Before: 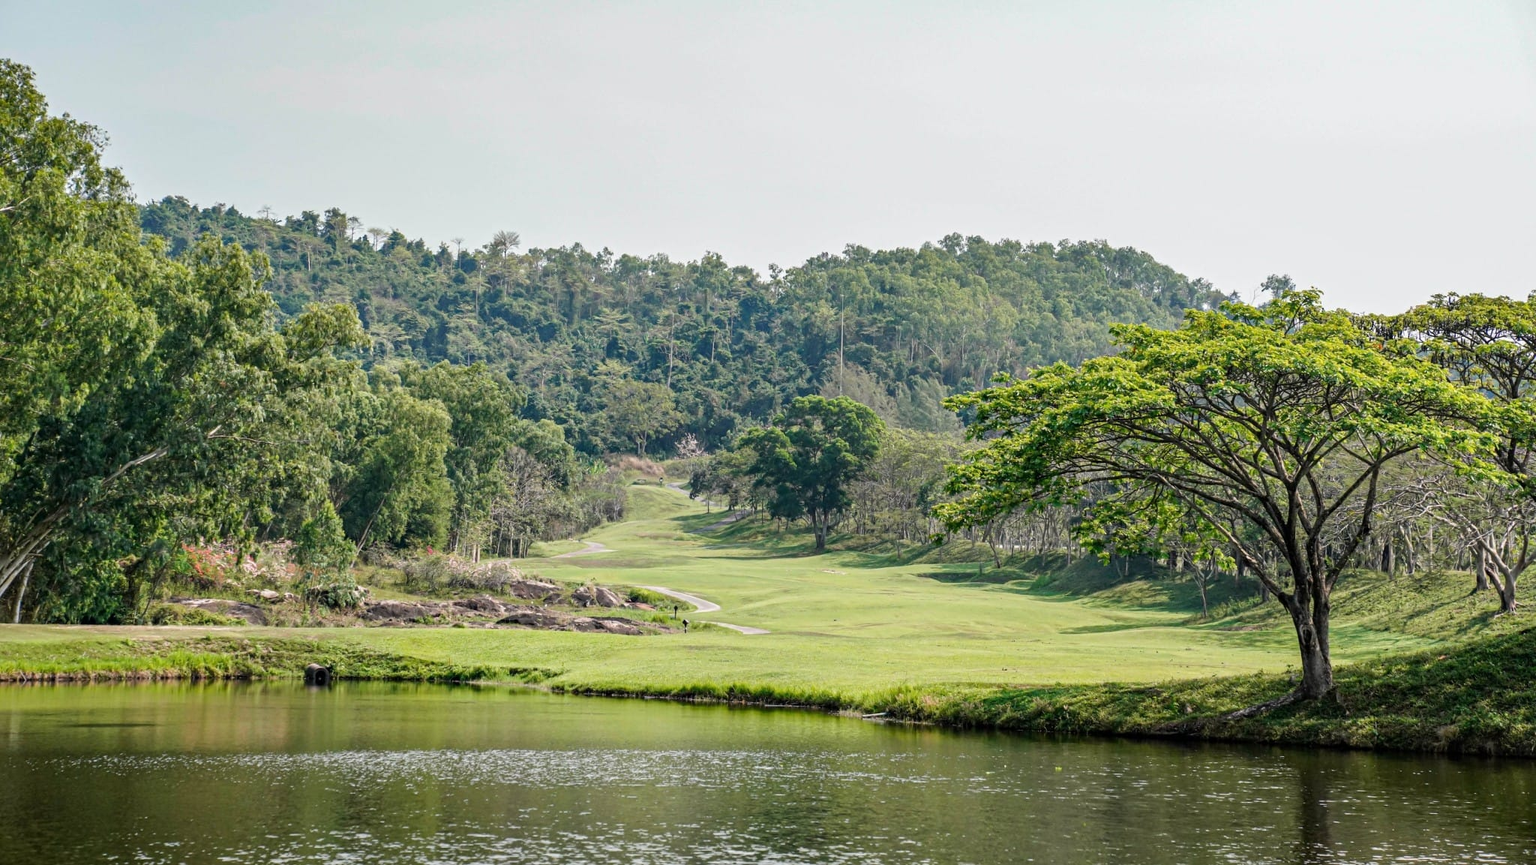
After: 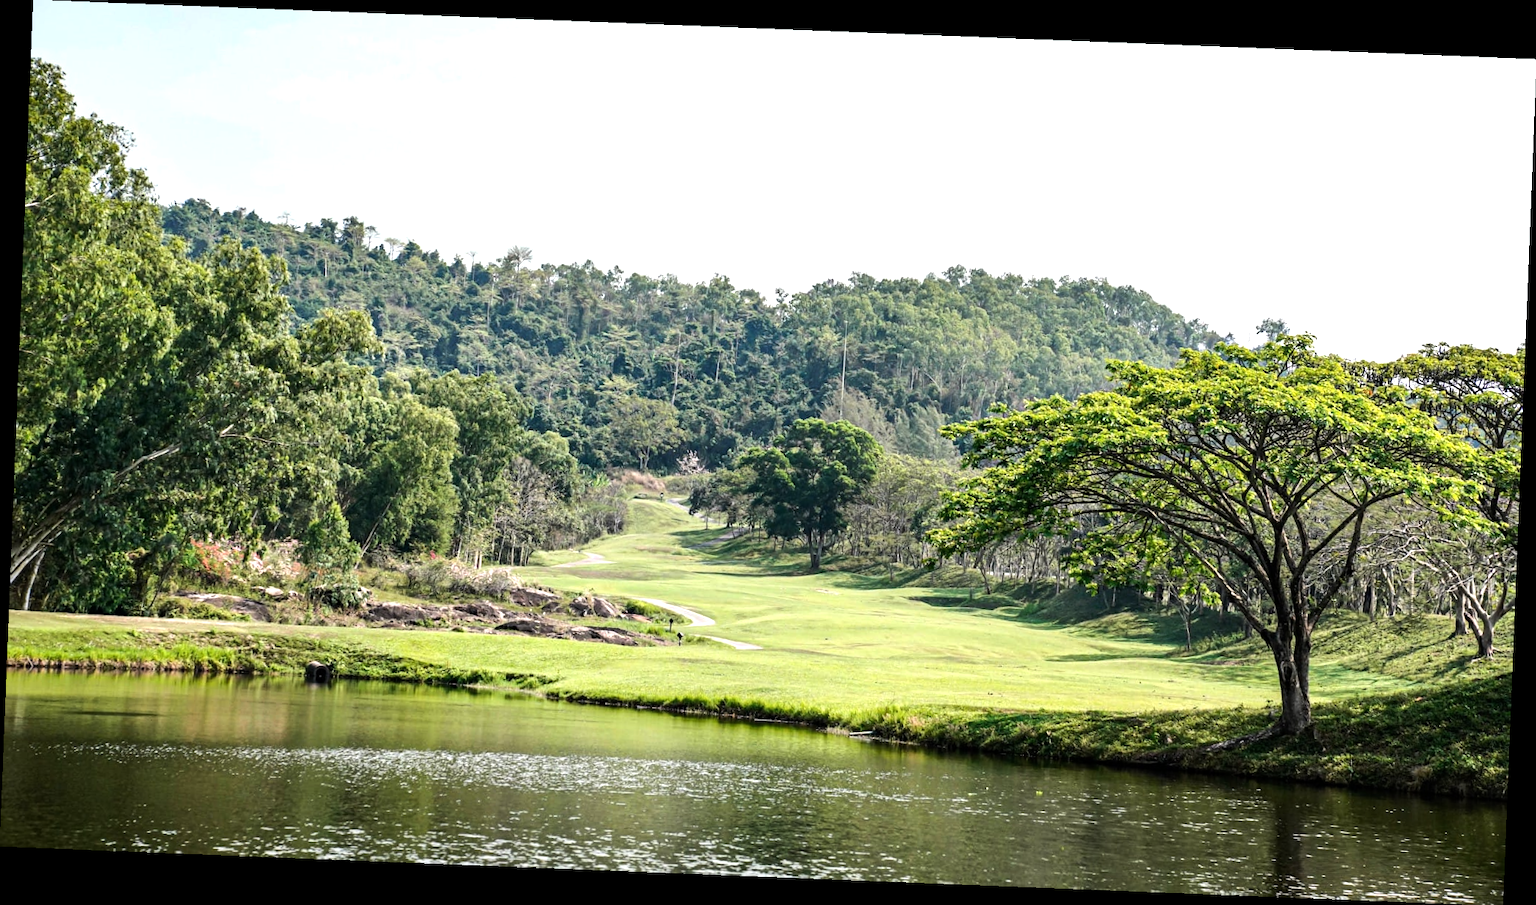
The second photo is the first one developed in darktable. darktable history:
rotate and perspective: rotation 2.27°, automatic cropping off
tone equalizer: -8 EV -0.75 EV, -7 EV -0.7 EV, -6 EV -0.6 EV, -5 EV -0.4 EV, -3 EV 0.4 EV, -2 EV 0.6 EV, -1 EV 0.7 EV, +0 EV 0.75 EV, edges refinement/feathering 500, mask exposure compensation -1.57 EV, preserve details no
